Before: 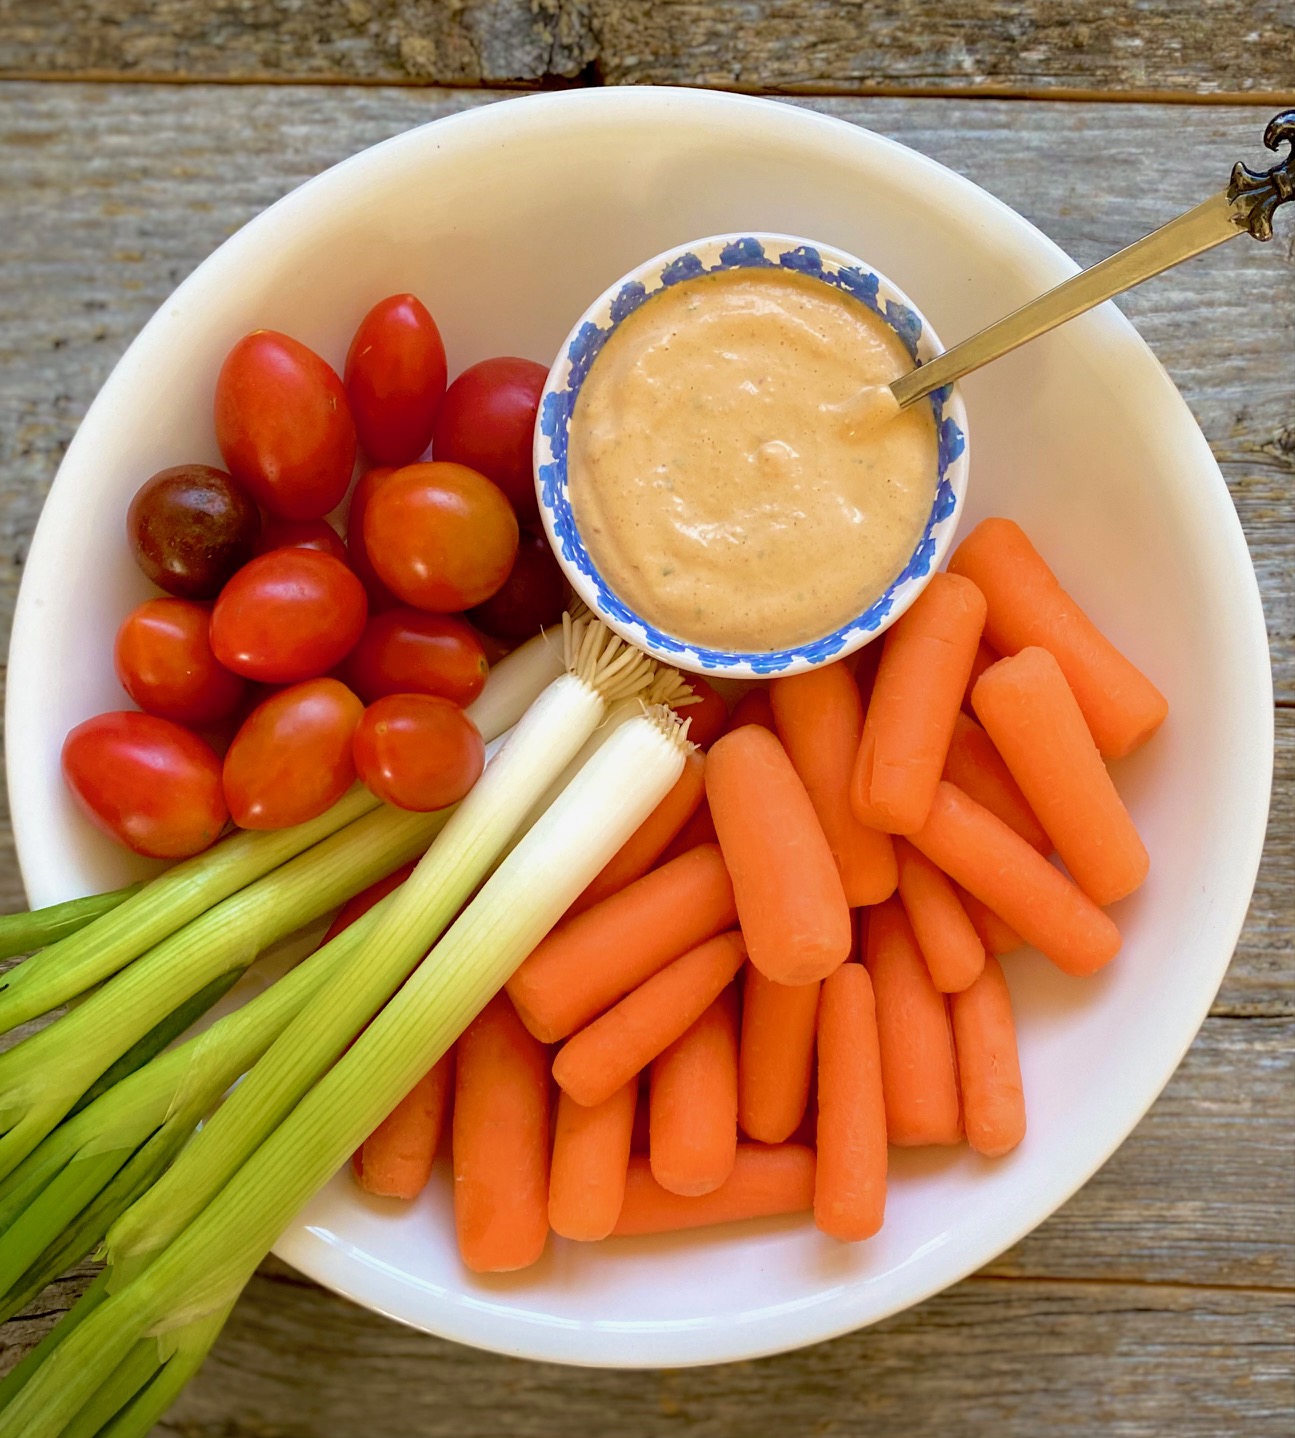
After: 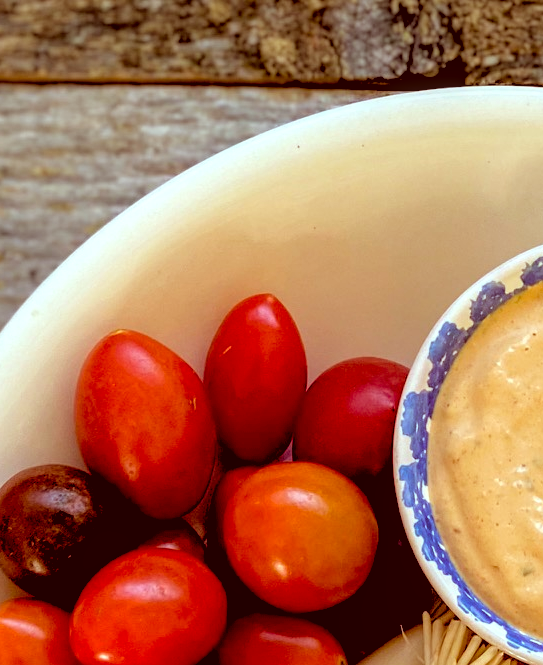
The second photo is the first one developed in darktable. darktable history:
rgb levels: levels [[0.029, 0.461, 0.922], [0, 0.5, 1], [0, 0.5, 1]]
color correction: highlights a* -7.23, highlights b* -0.161, shadows a* 20.08, shadows b* 11.73
local contrast: on, module defaults
crop and rotate: left 10.817%, top 0.062%, right 47.194%, bottom 53.626%
